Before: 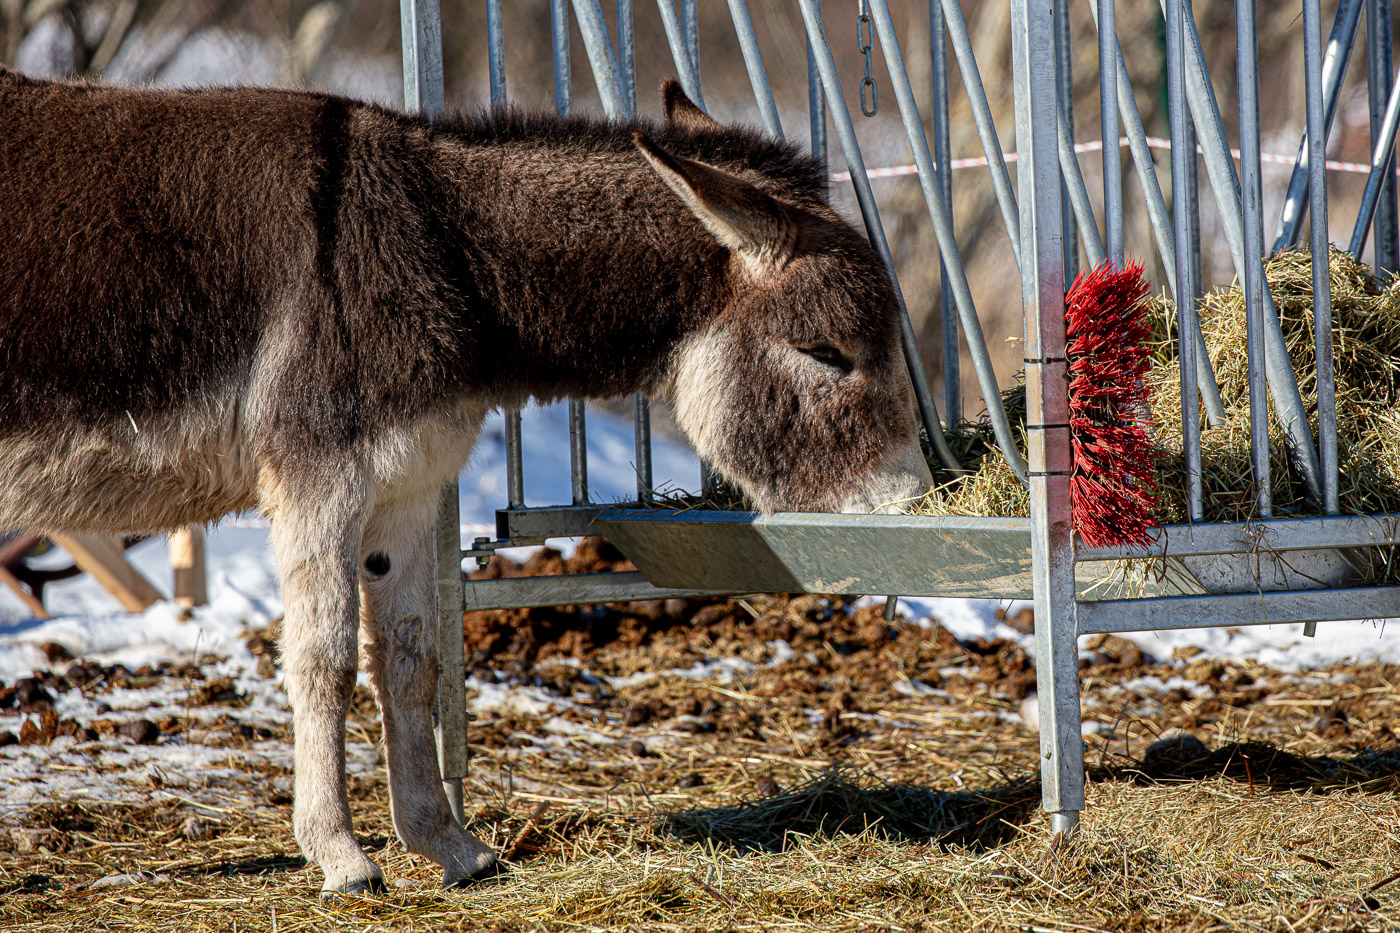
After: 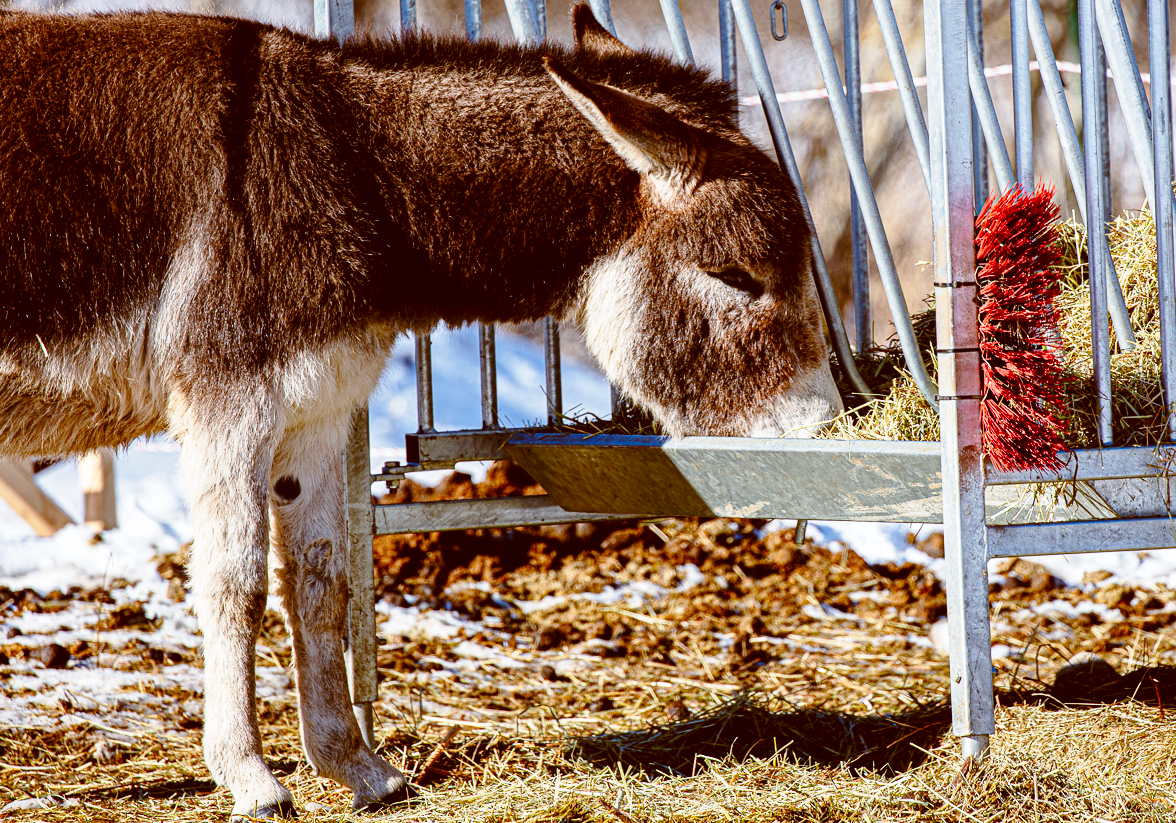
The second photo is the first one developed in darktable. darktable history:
crop: left 6.446%, top 8.188%, right 9.538%, bottom 3.548%
color balance: lift [1, 1.015, 1.004, 0.985], gamma [1, 0.958, 0.971, 1.042], gain [1, 0.956, 0.977, 1.044]
base curve: curves: ch0 [(0, 0) (0.028, 0.03) (0.121, 0.232) (0.46, 0.748) (0.859, 0.968) (1, 1)], preserve colors none
